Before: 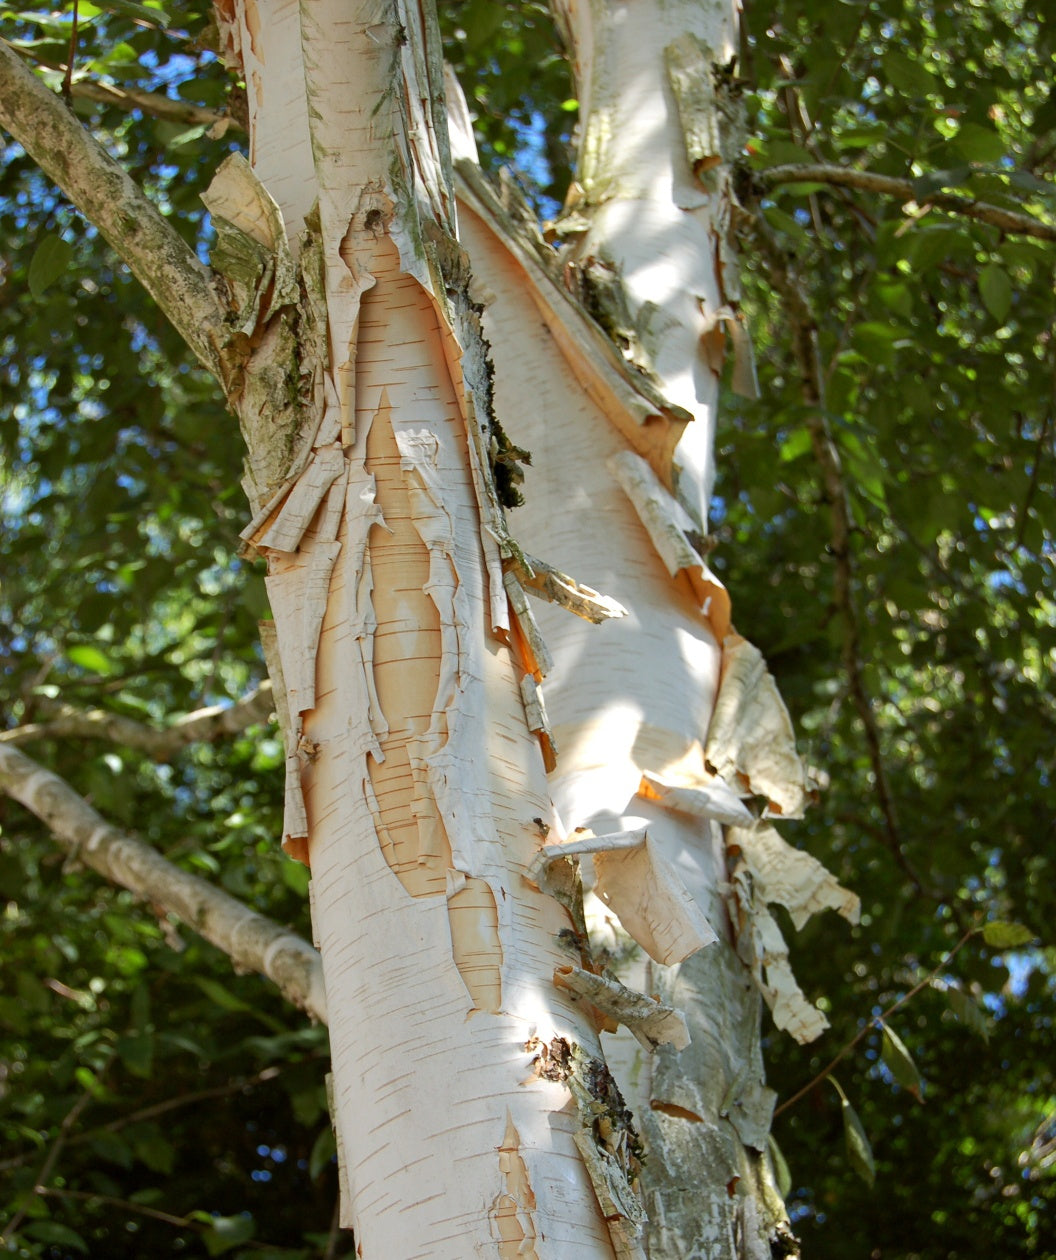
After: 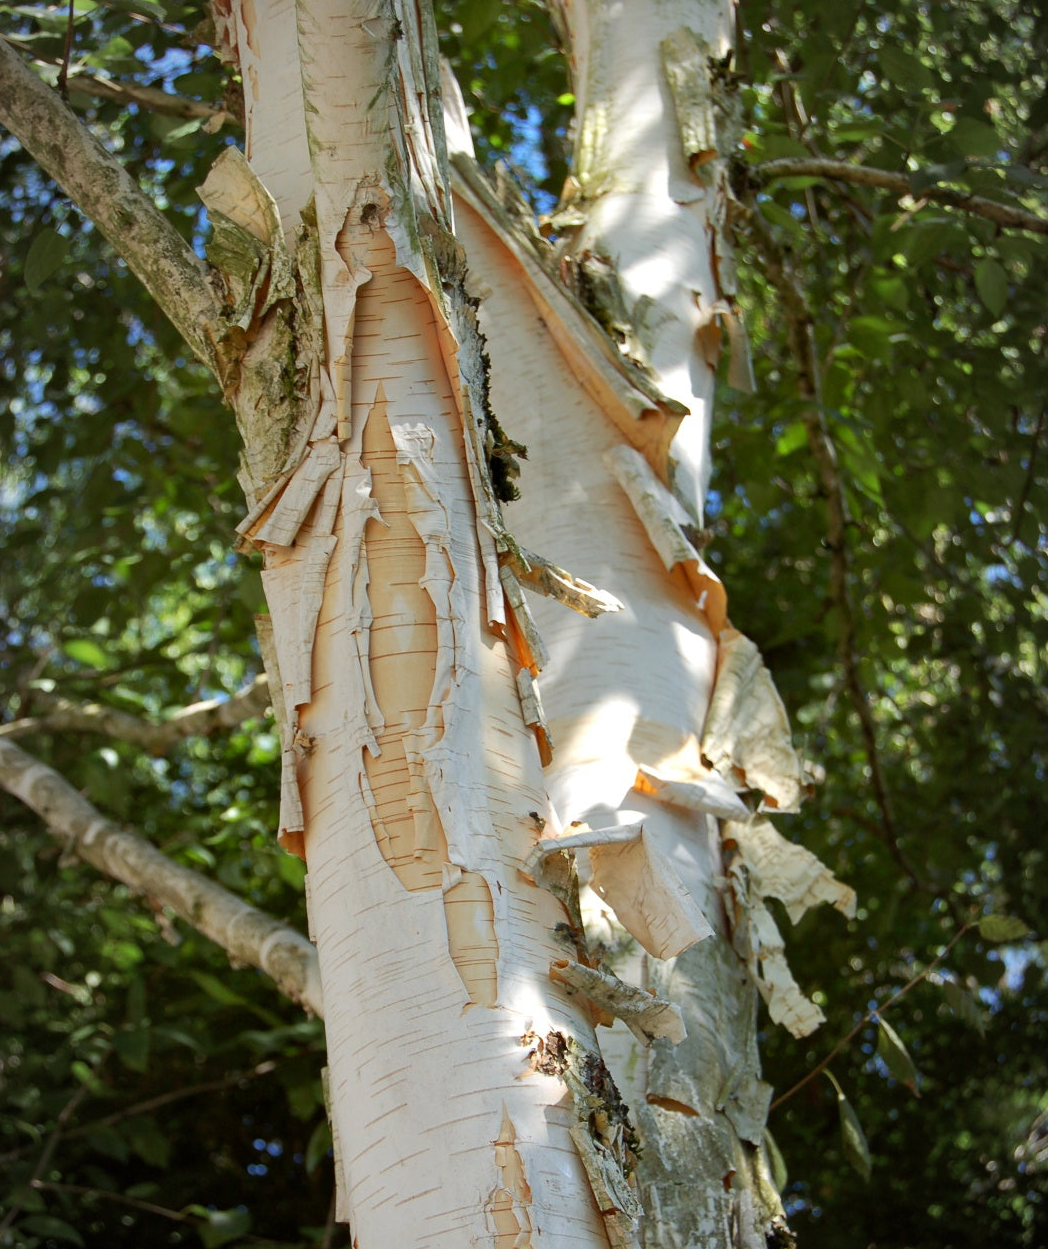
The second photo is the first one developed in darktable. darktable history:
vignetting: fall-off start 97%, fall-off radius 100%, width/height ratio 0.609, unbound false
crop: left 0.434%, top 0.485%, right 0.244%, bottom 0.386%
